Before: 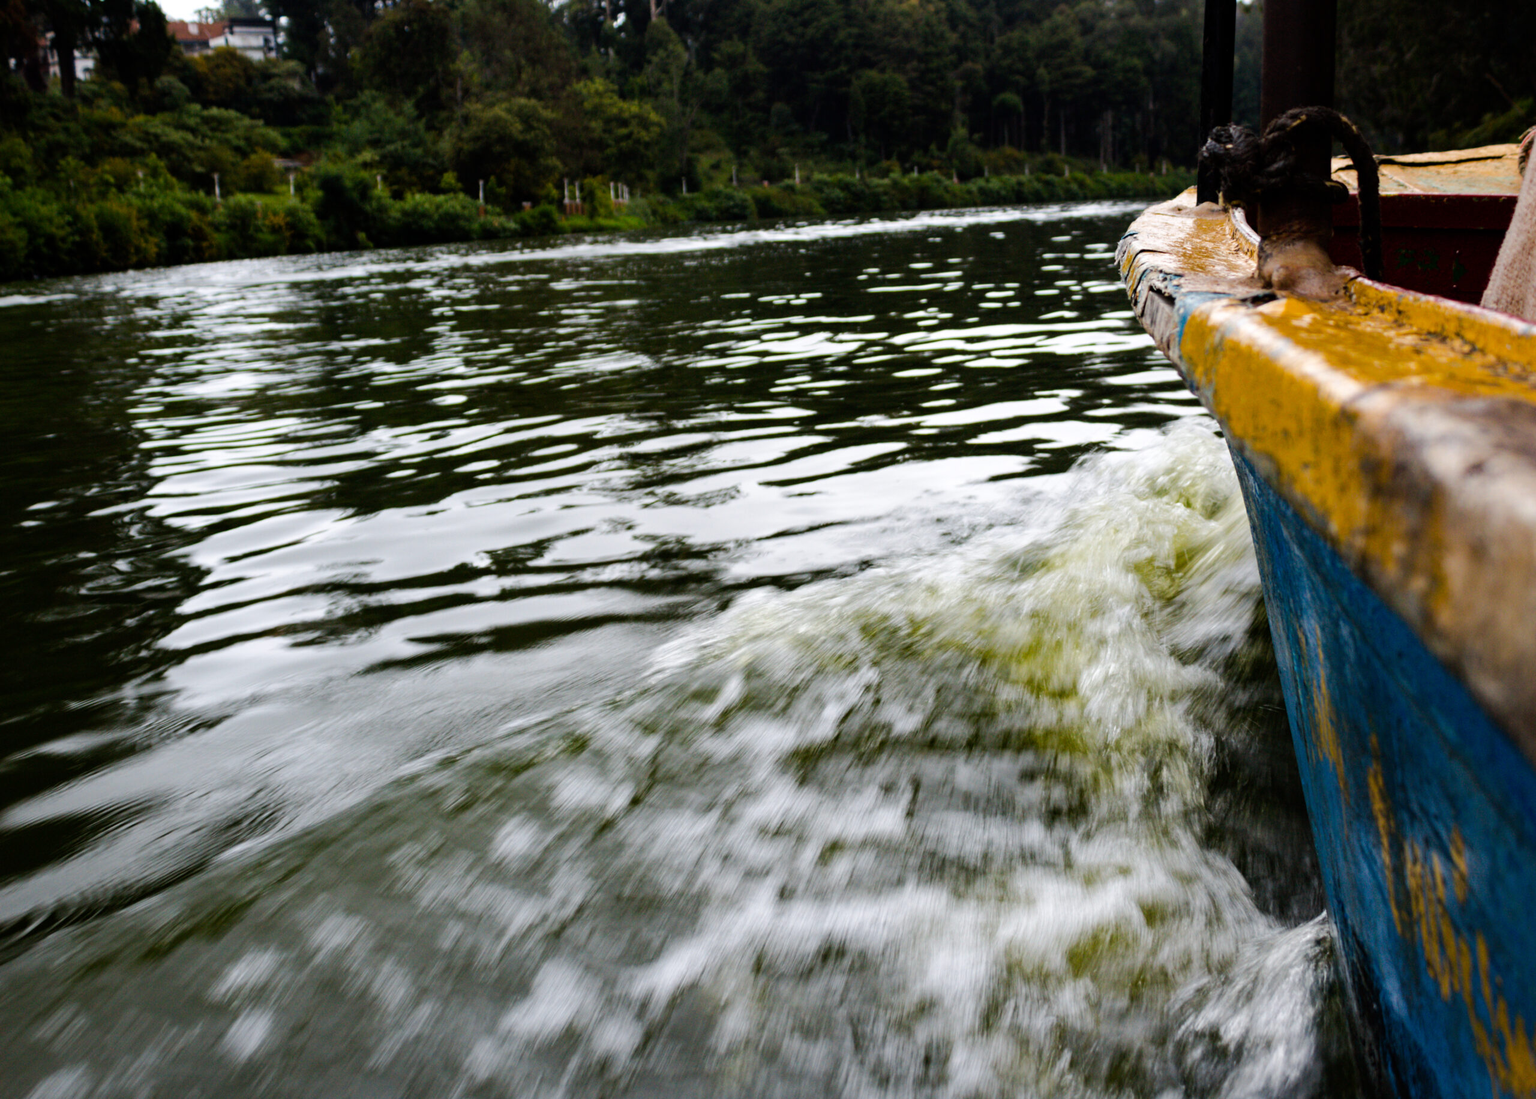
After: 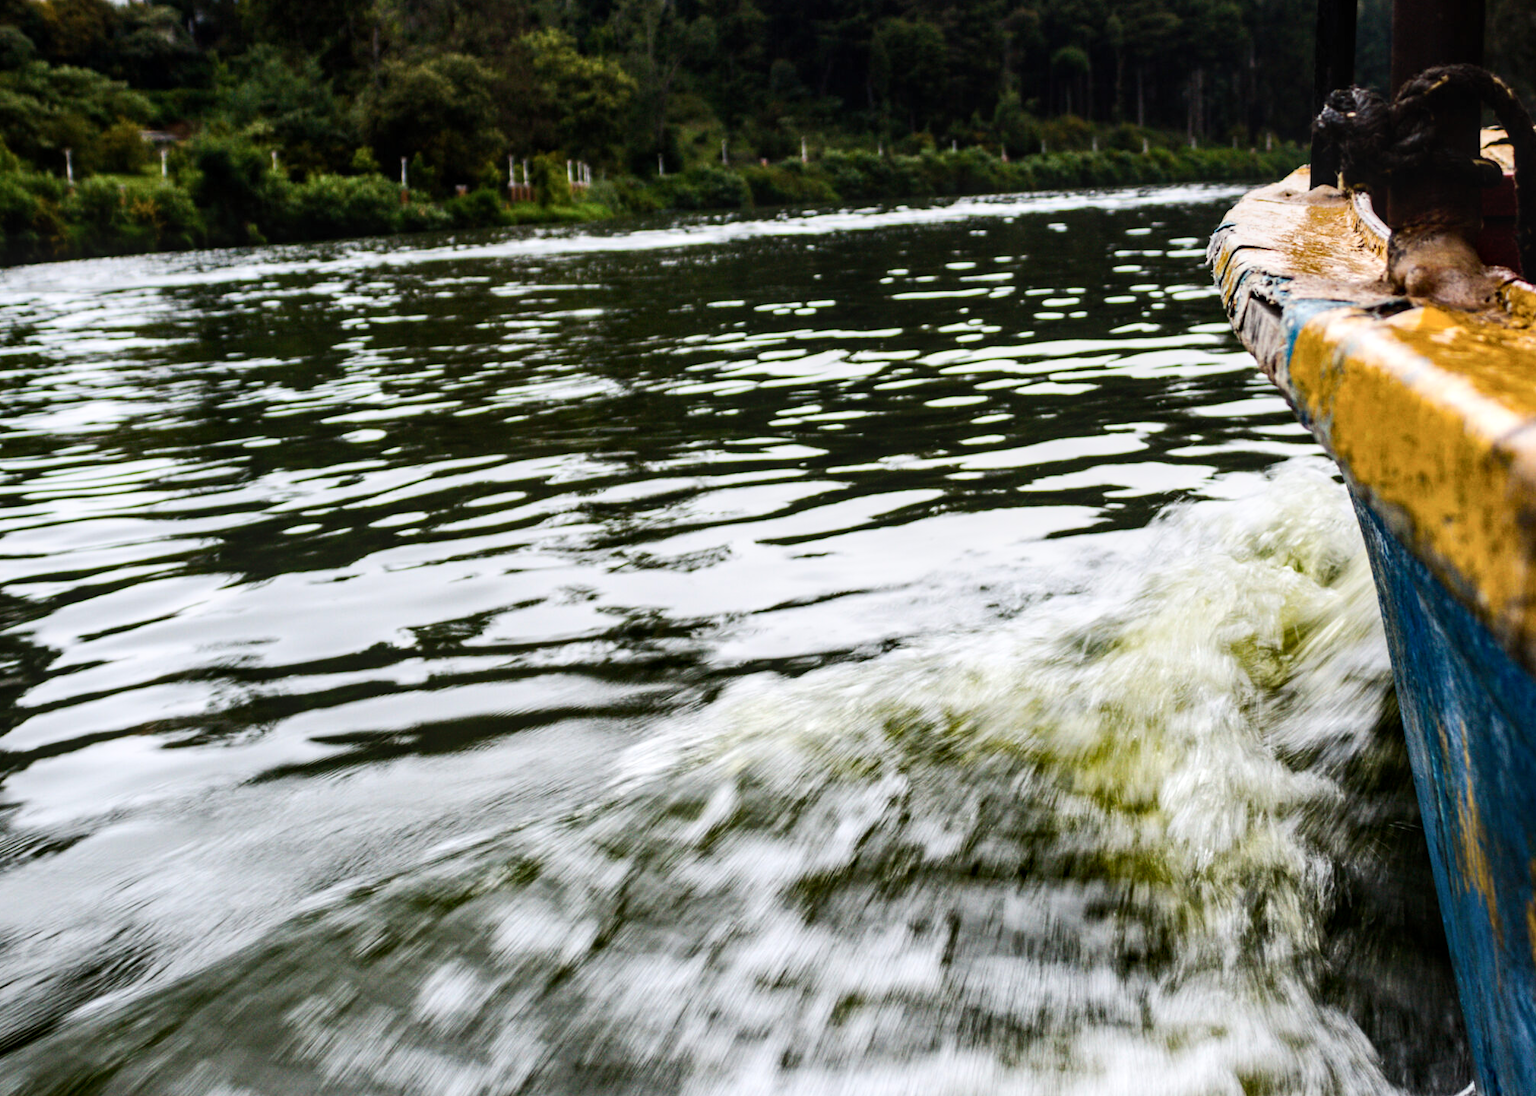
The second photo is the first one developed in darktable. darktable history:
crop and rotate: left 10.595%, top 5.089%, right 10.45%, bottom 16.086%
contrast brightness saturation: contrast 0.245, brightness 0.095
levels: mode automatic
local contrast: detail 130%
